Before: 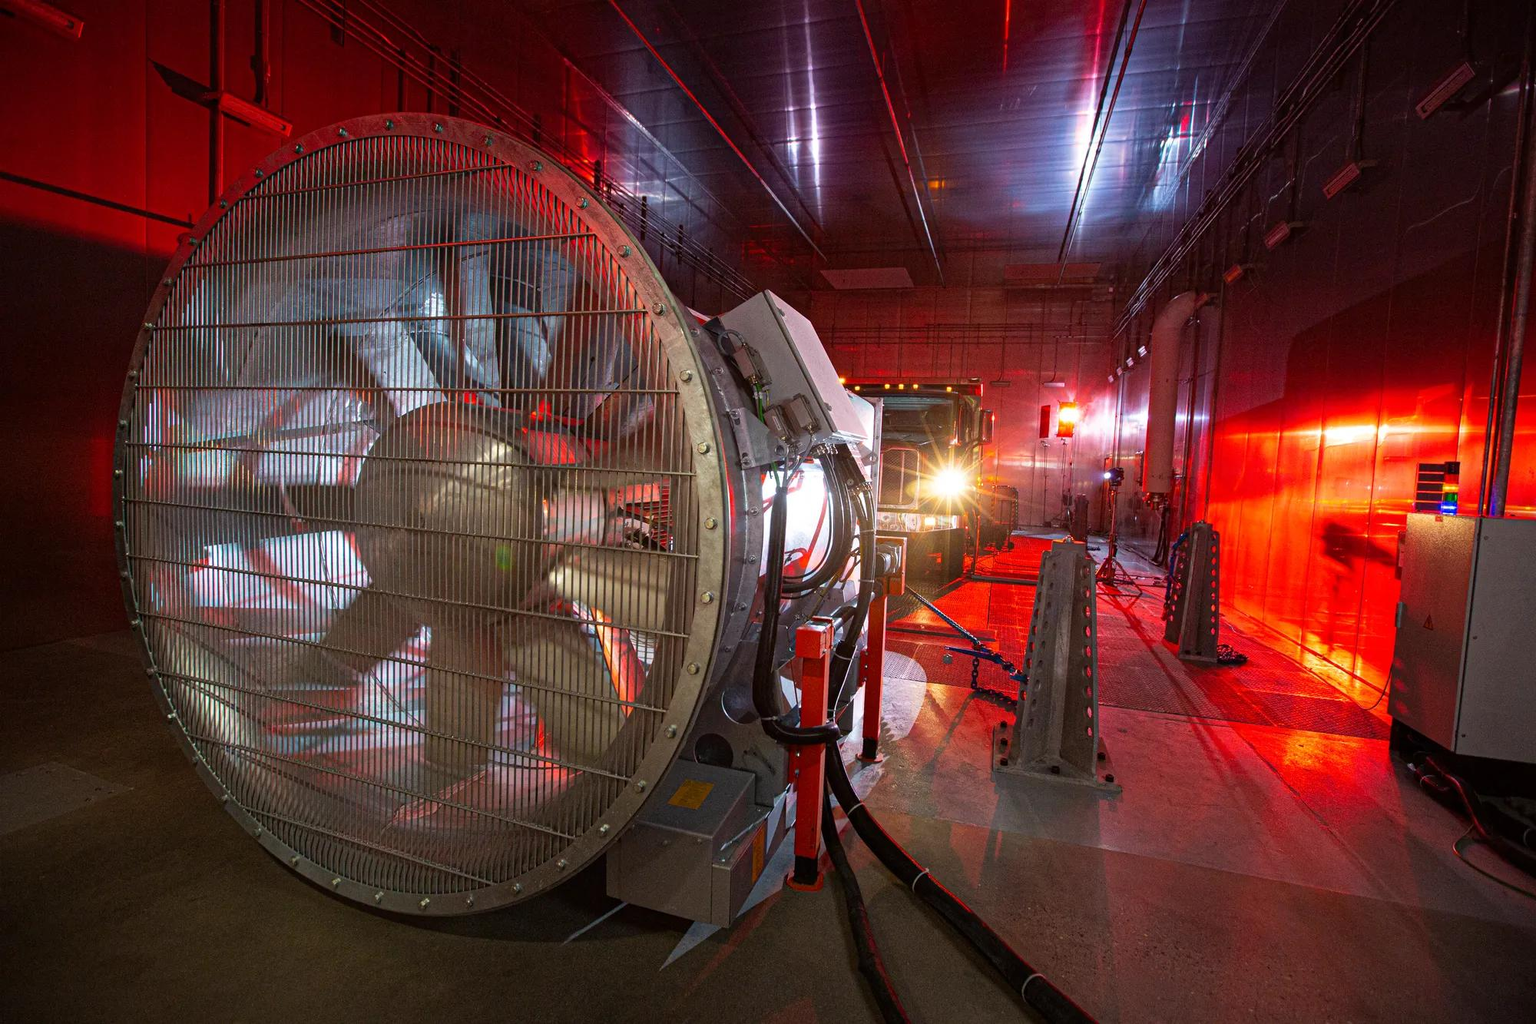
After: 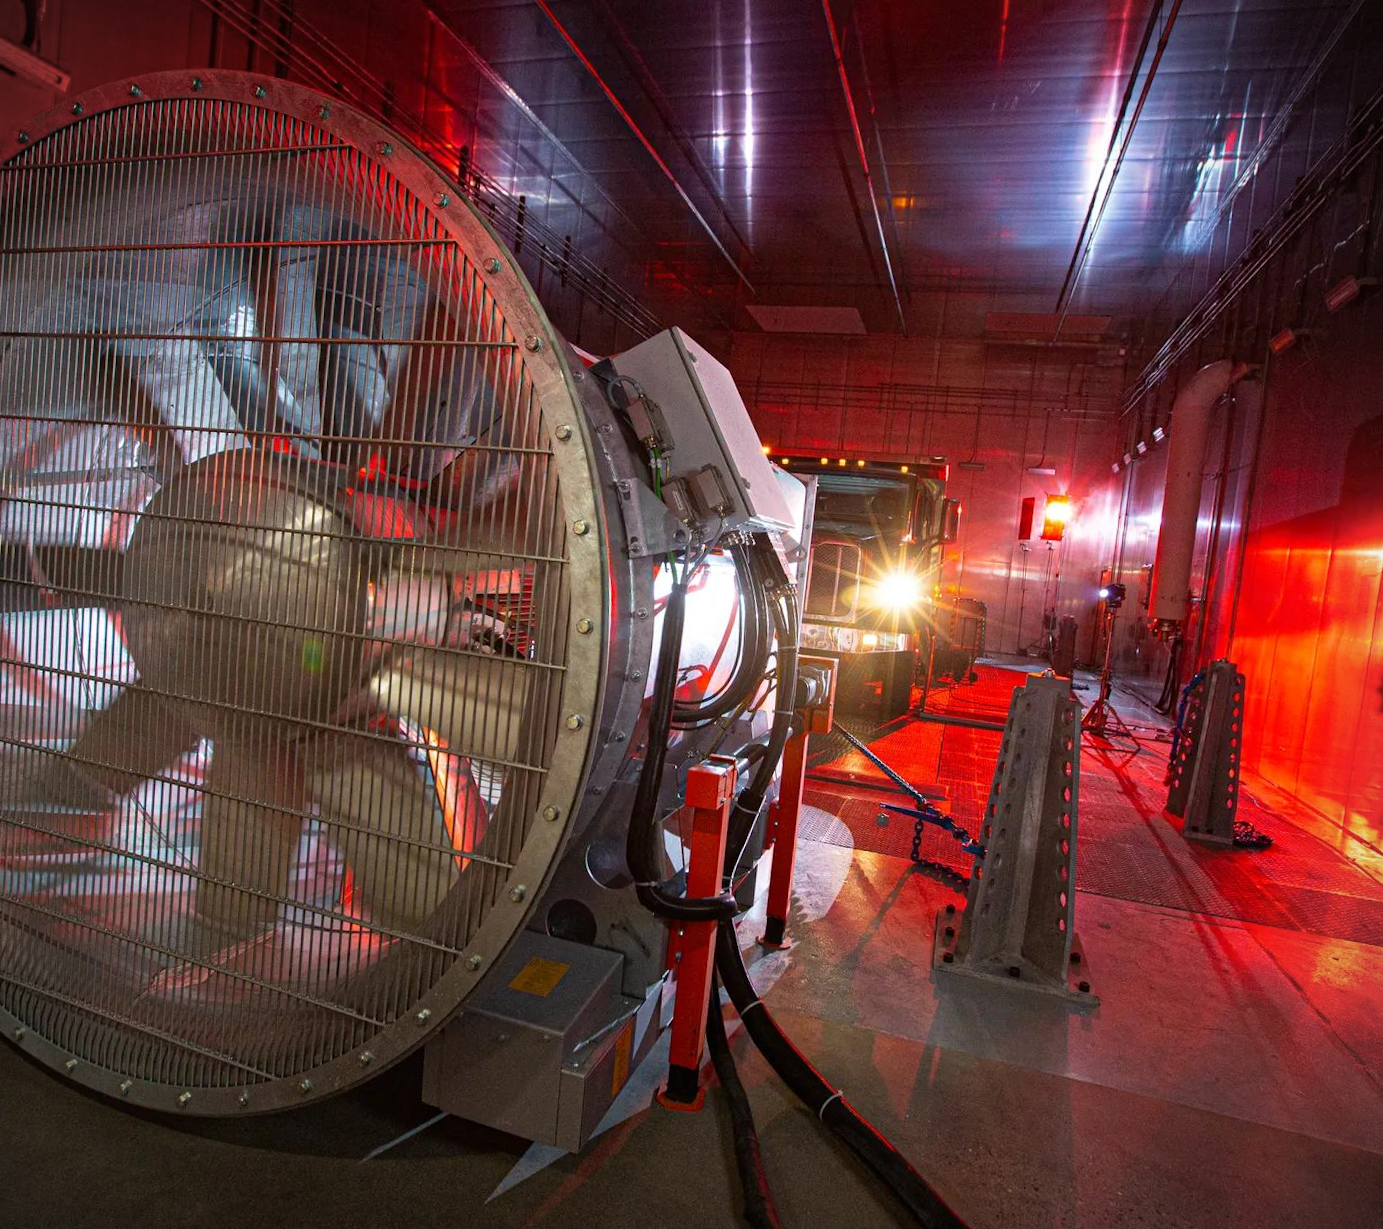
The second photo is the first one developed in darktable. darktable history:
crop and rotate: angle -3.27°, left 14.277%, top 0.028%, right 10.766%, bottom 0.028%
vignetting: fall-off start 91.19%
levels: mode automatic, black 0.023%, white 99.97%, levels [0.062, 0.494, 0.925]
